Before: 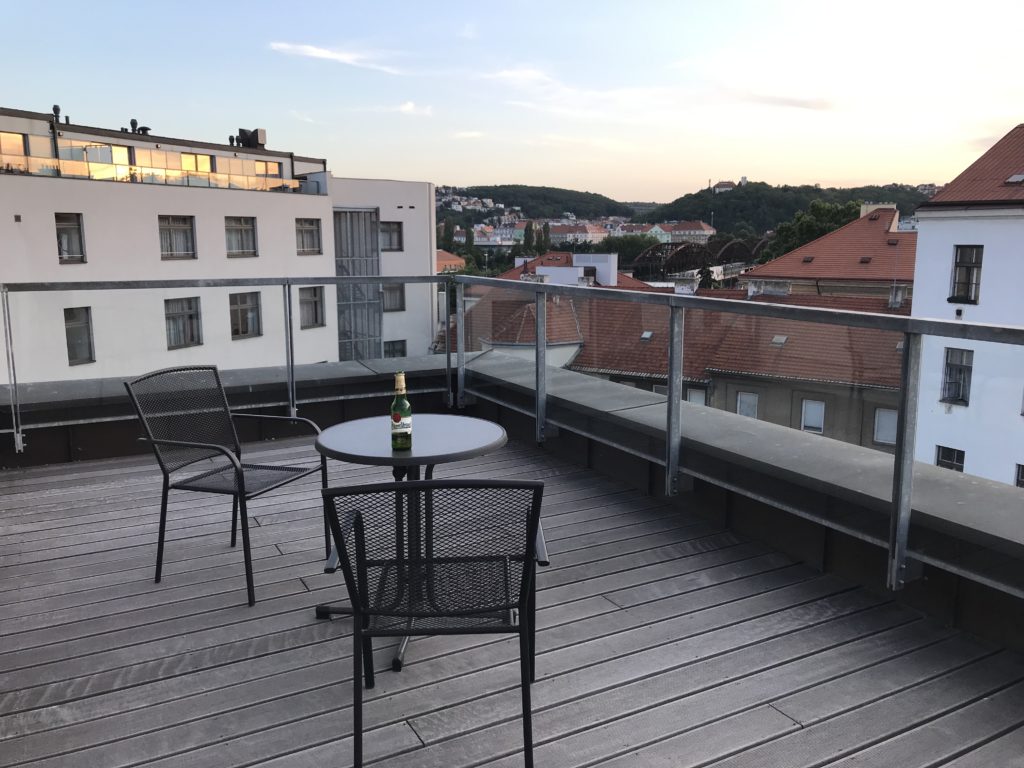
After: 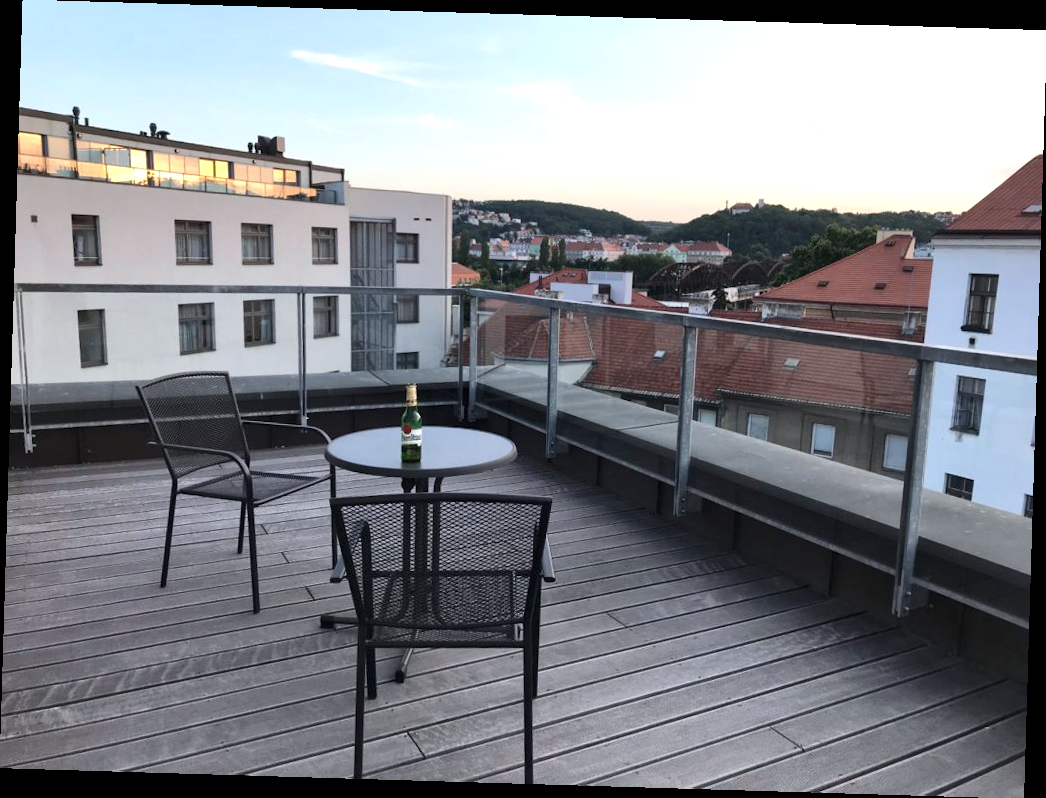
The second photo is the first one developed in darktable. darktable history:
rotate and perspective: rotation 1.72°, automatic cropping off
local contrast: mode bilateral grid, contrast 30, coarseness 25, midtone range 0.2
exposure: exposure 0.258 EV, compensate highlight preservation false
white balance: red 0.982, blue 1.018
